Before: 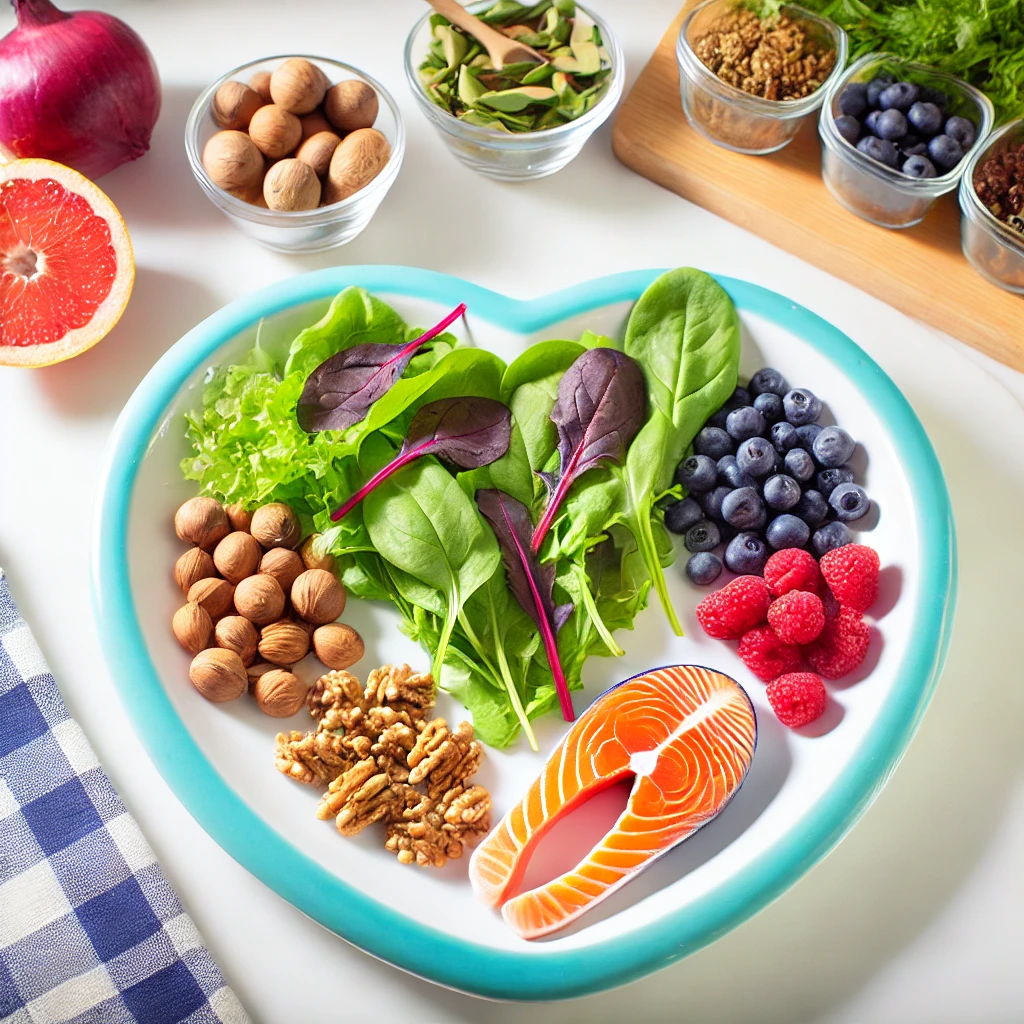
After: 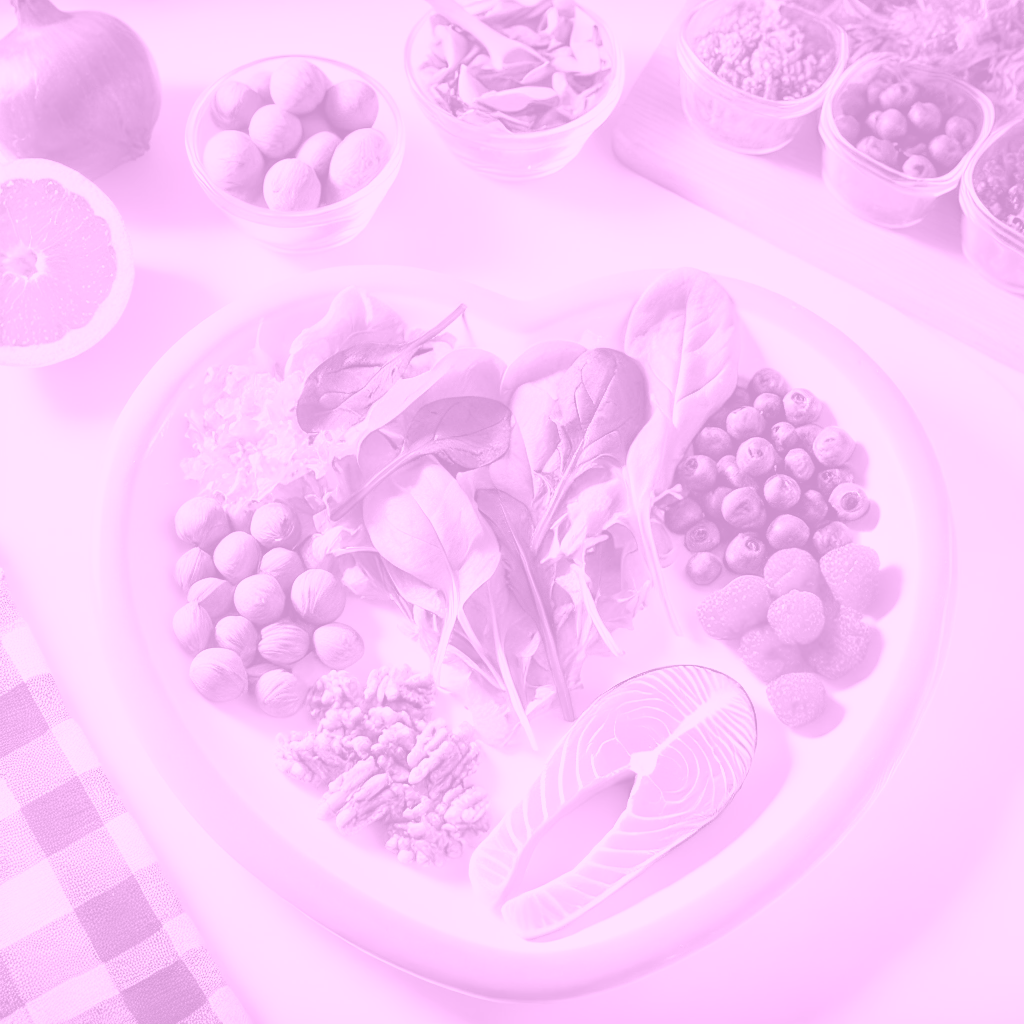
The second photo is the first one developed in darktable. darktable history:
colorize: hue 331.2°, saturation 69%, source mix 30.28%, lightness 69.02%, version 1
color correction: highlights a* 9.03, highlights b* 8.71, shadows a* 40, shadows b* 40, saturation 0.8
